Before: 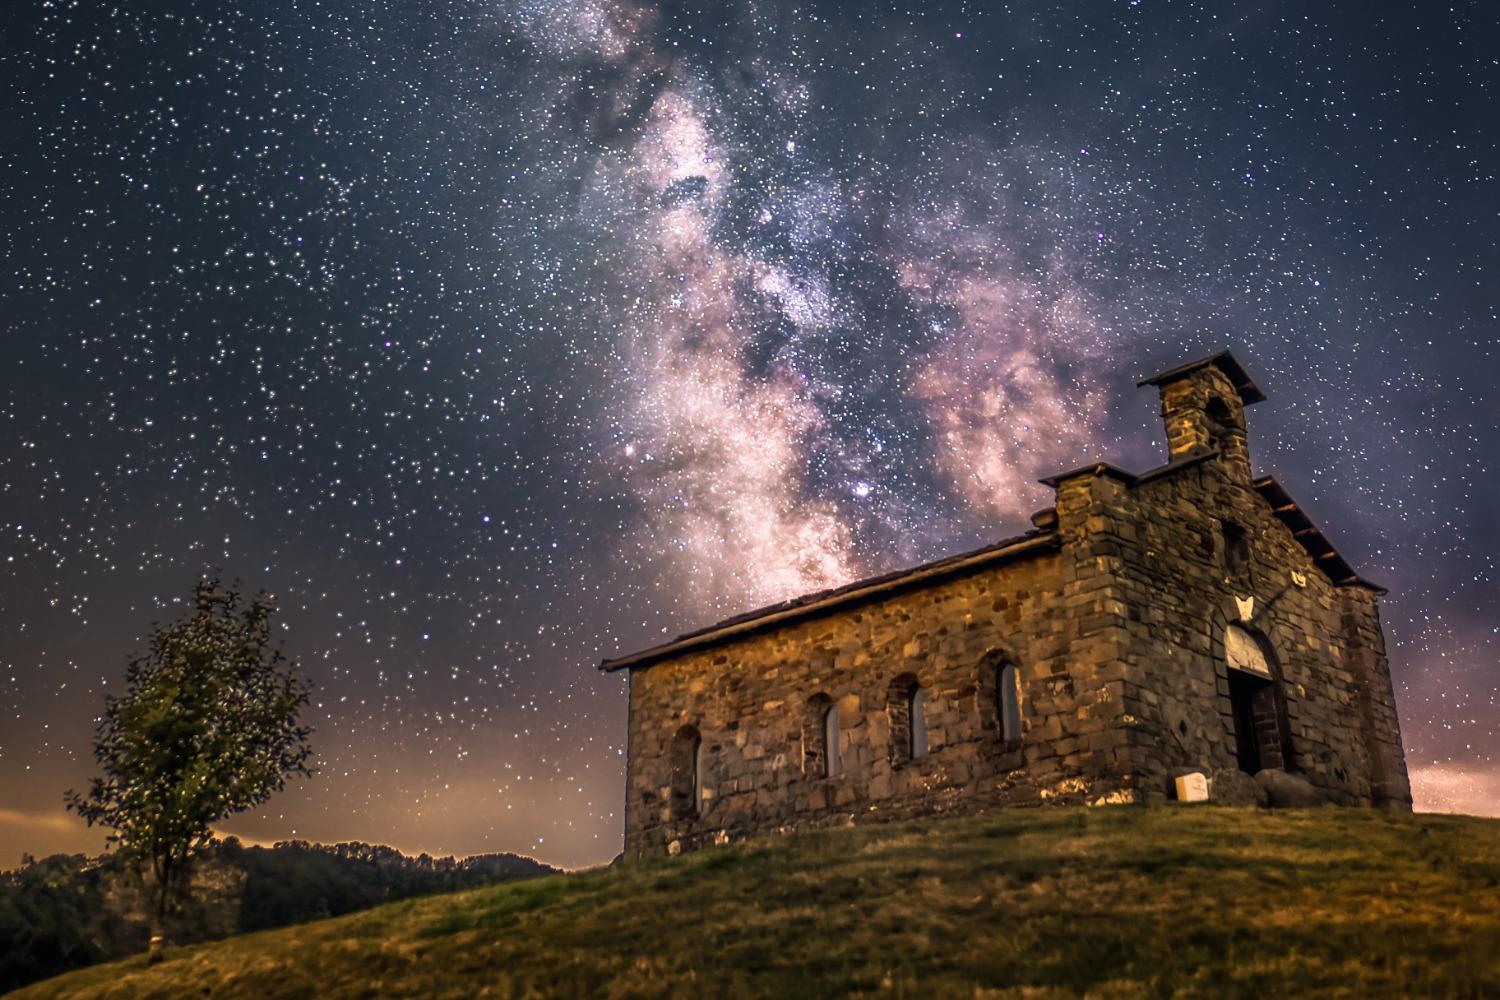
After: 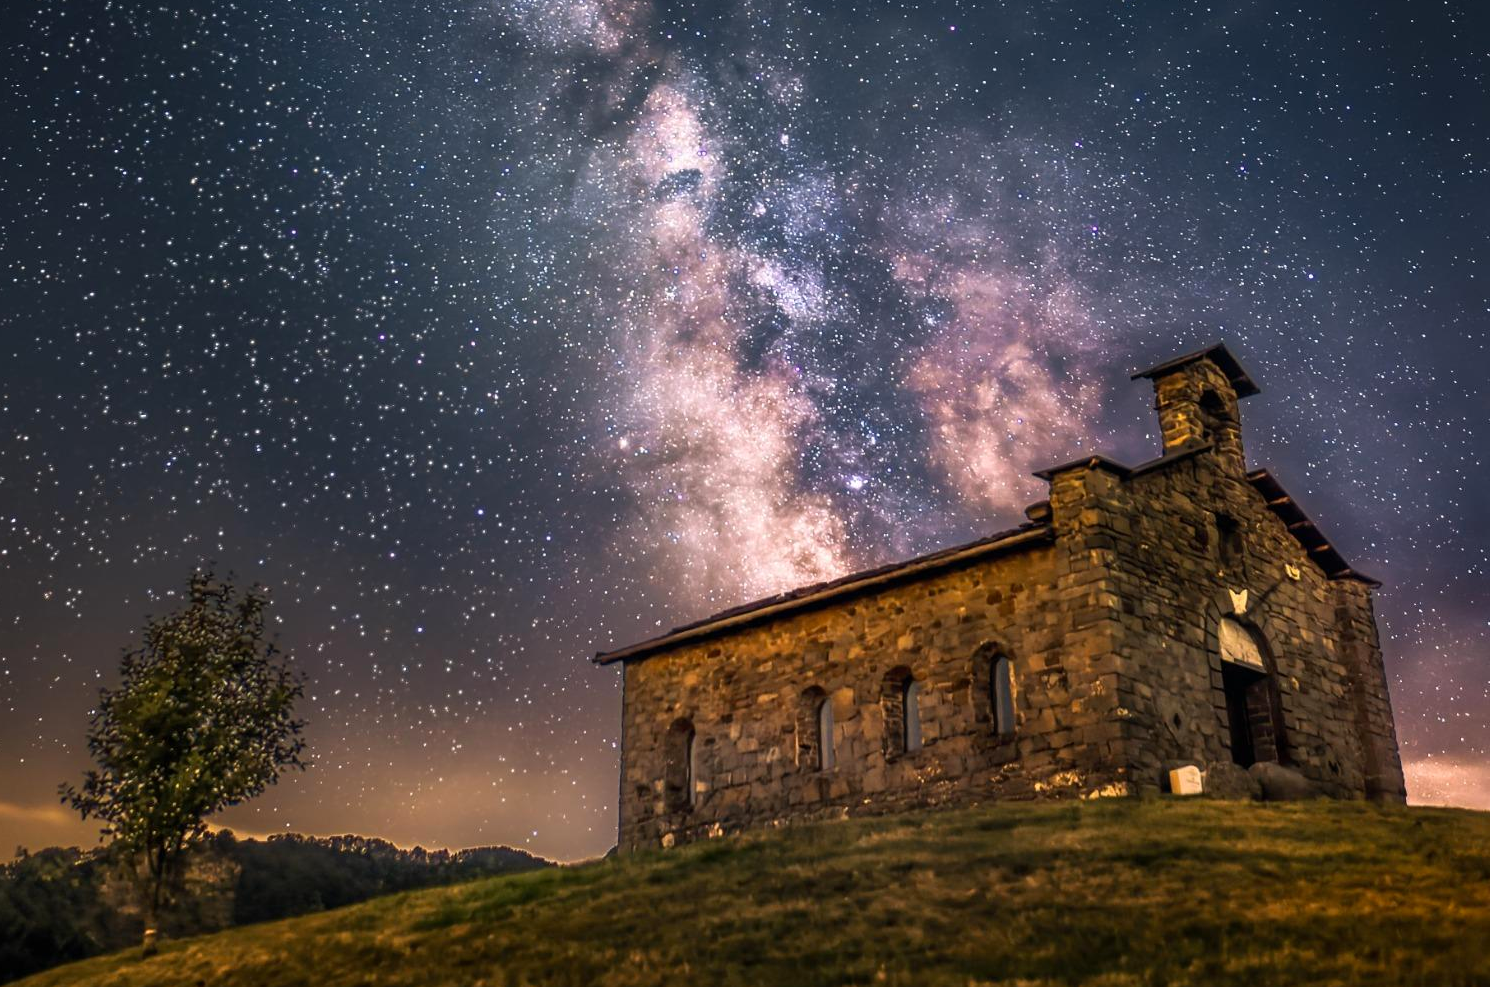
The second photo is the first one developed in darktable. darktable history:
contrast brightness saturation: saturation 0.098
crop: left 0.434%, top 0.747%, right 0.198%, bottom 0.52%
